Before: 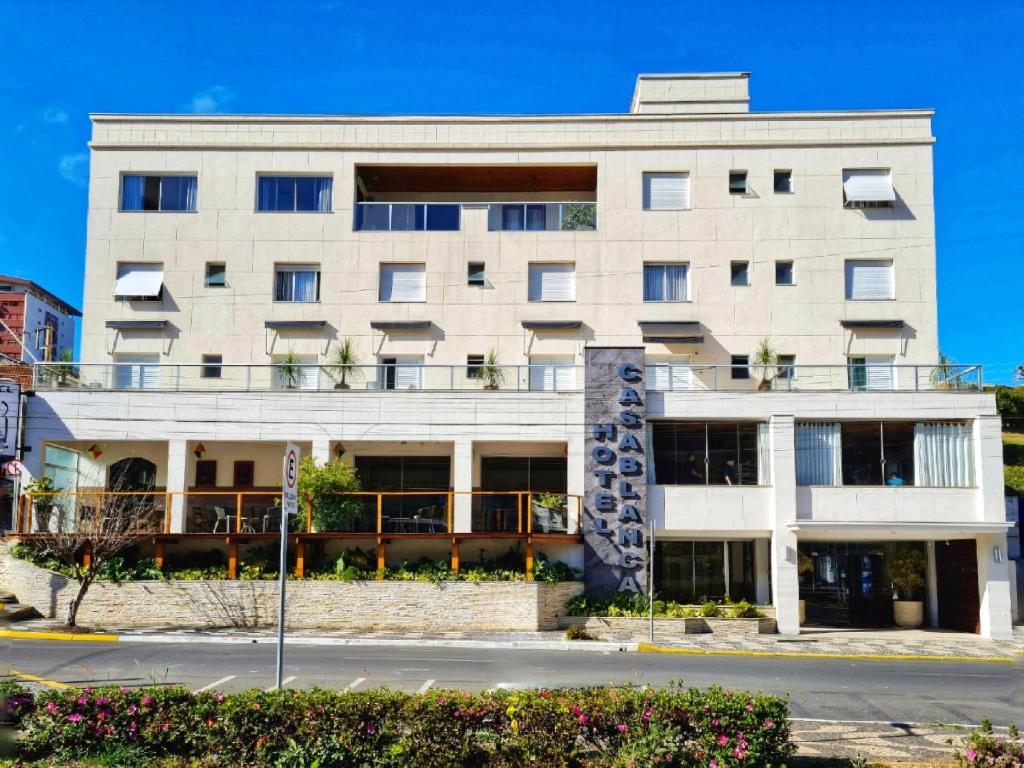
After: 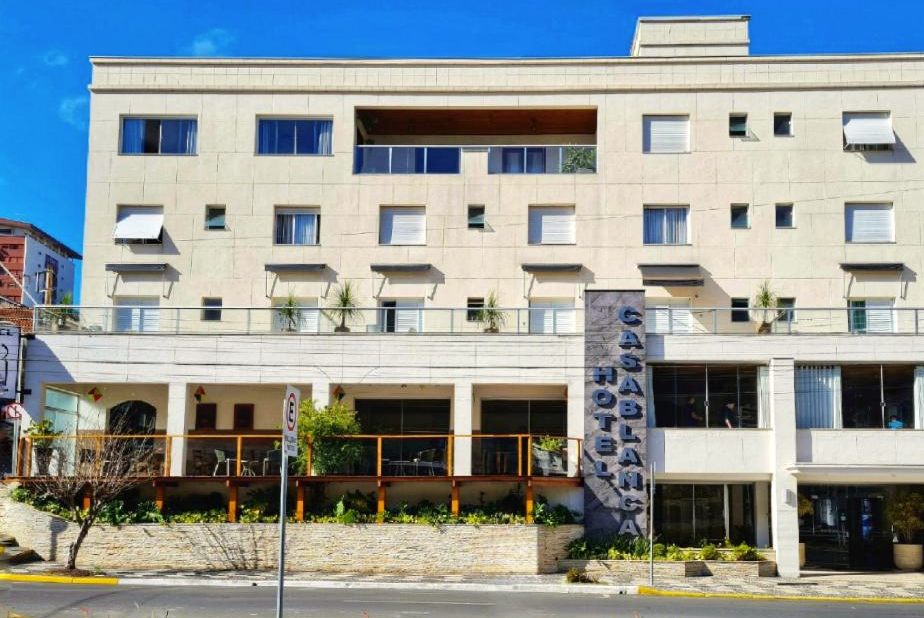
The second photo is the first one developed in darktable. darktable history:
color correction: highlights b* 3
crop: top 7.49%, right 9.717%, bottom 11.943%
